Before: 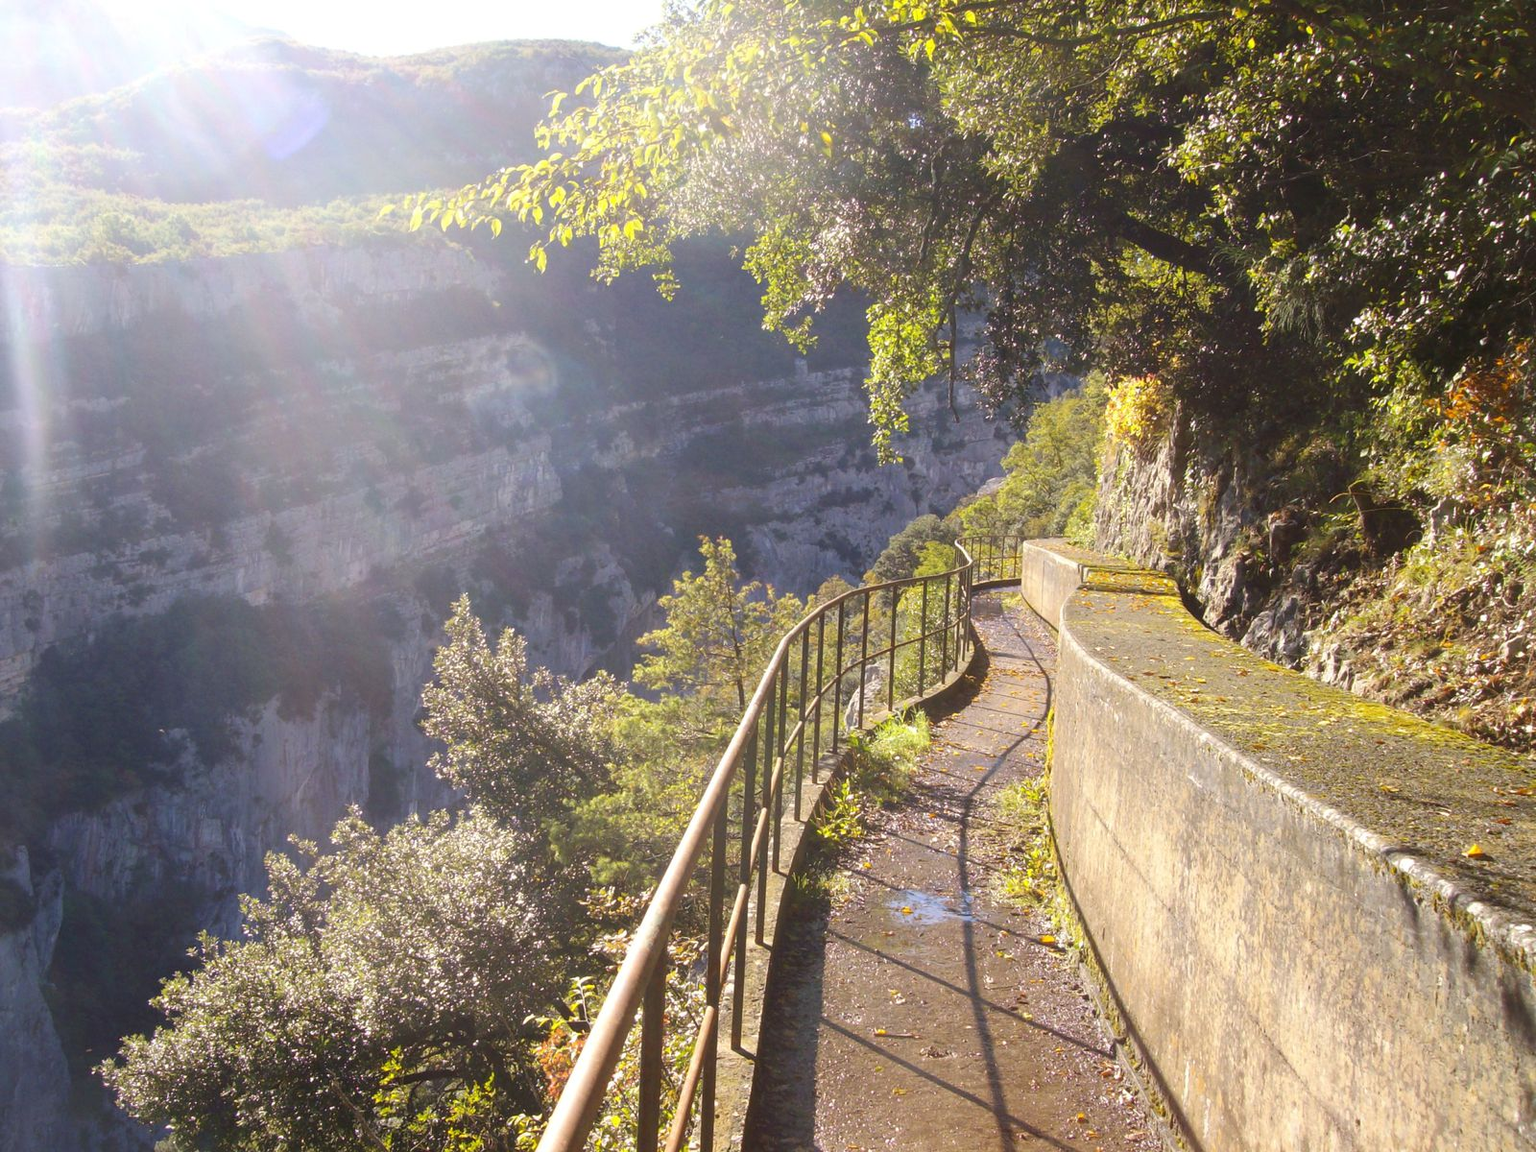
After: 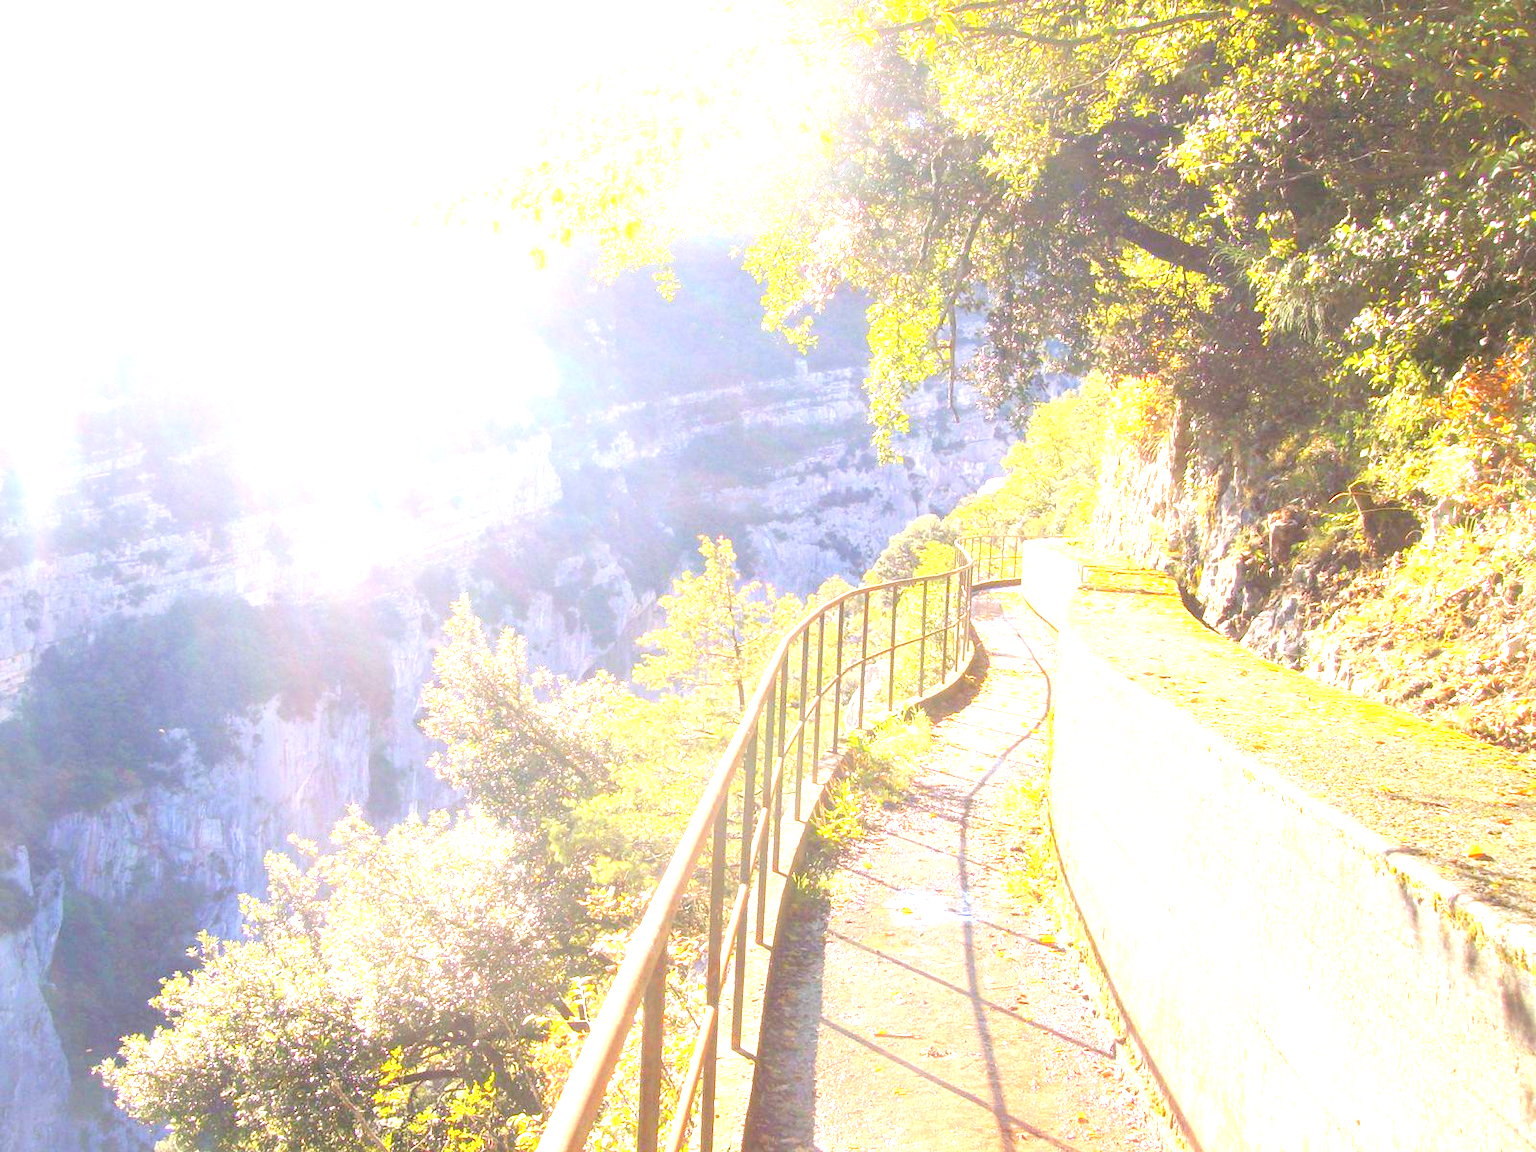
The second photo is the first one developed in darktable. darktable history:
levels: levels [0.072, 0.414, 0.976]
exposure: exposure 1.518 EV, compensate highlight preservation false
tone equalizer: -8 EV -0.417 EV, -7 EV -0.427 EV, -6 EV -0.351 EV, -5 EV -0.209 EV, -3 EV 0.2 EV, -2 EV 0.305 EV, -1 EV 0.364 EV, +0 EV 0.41 EV
